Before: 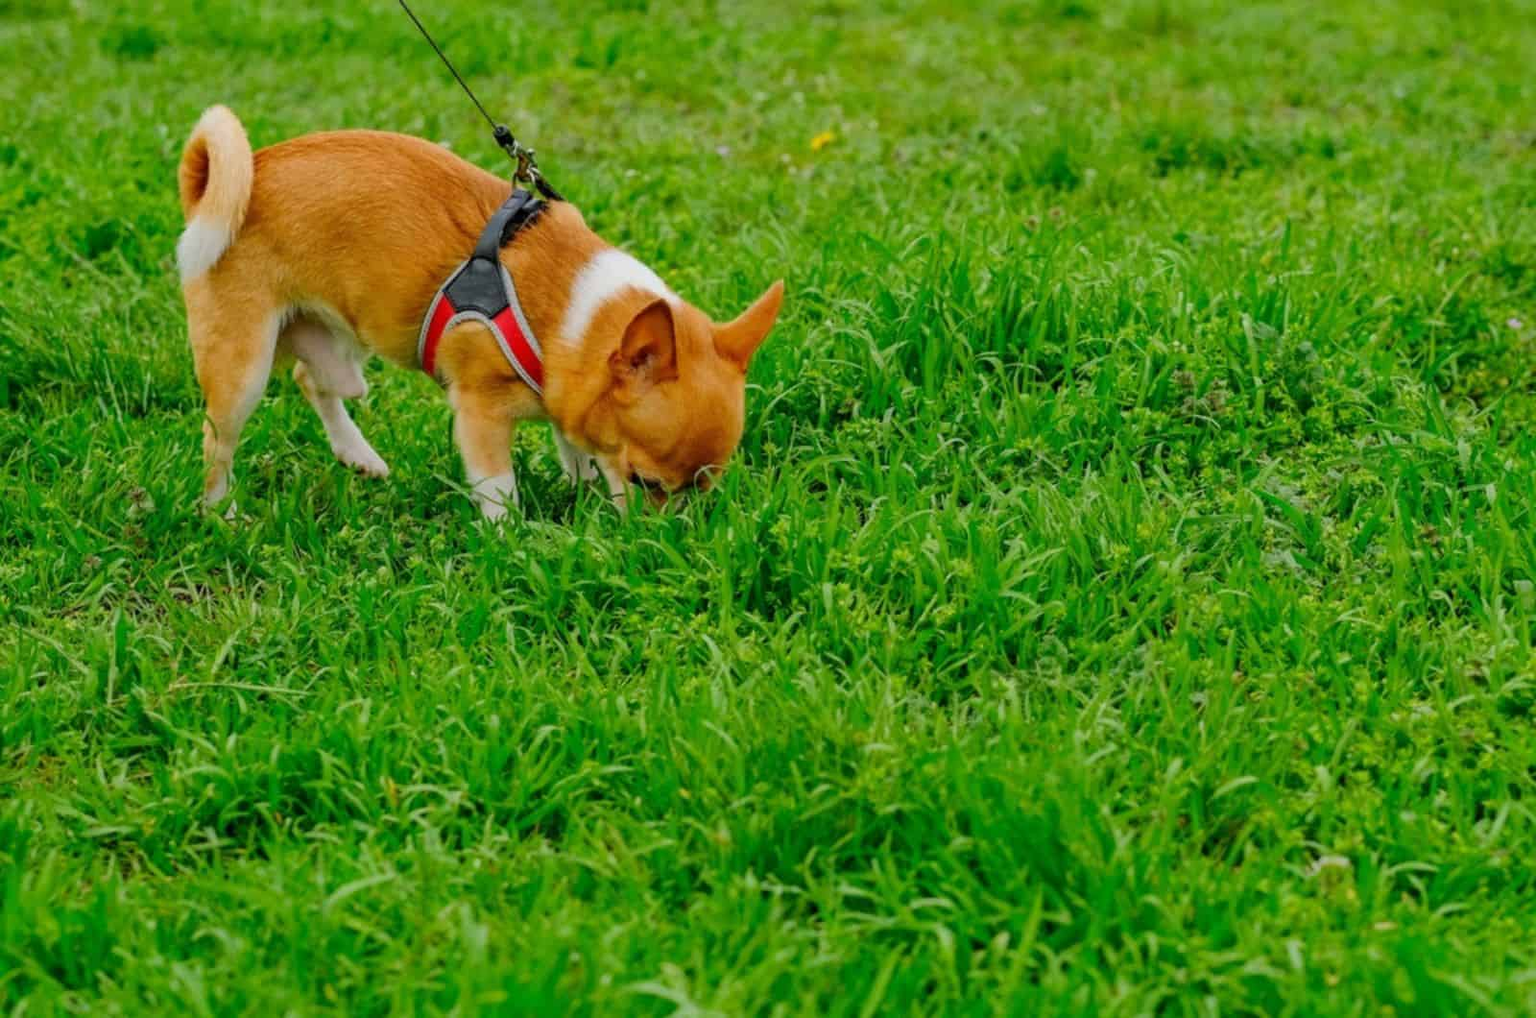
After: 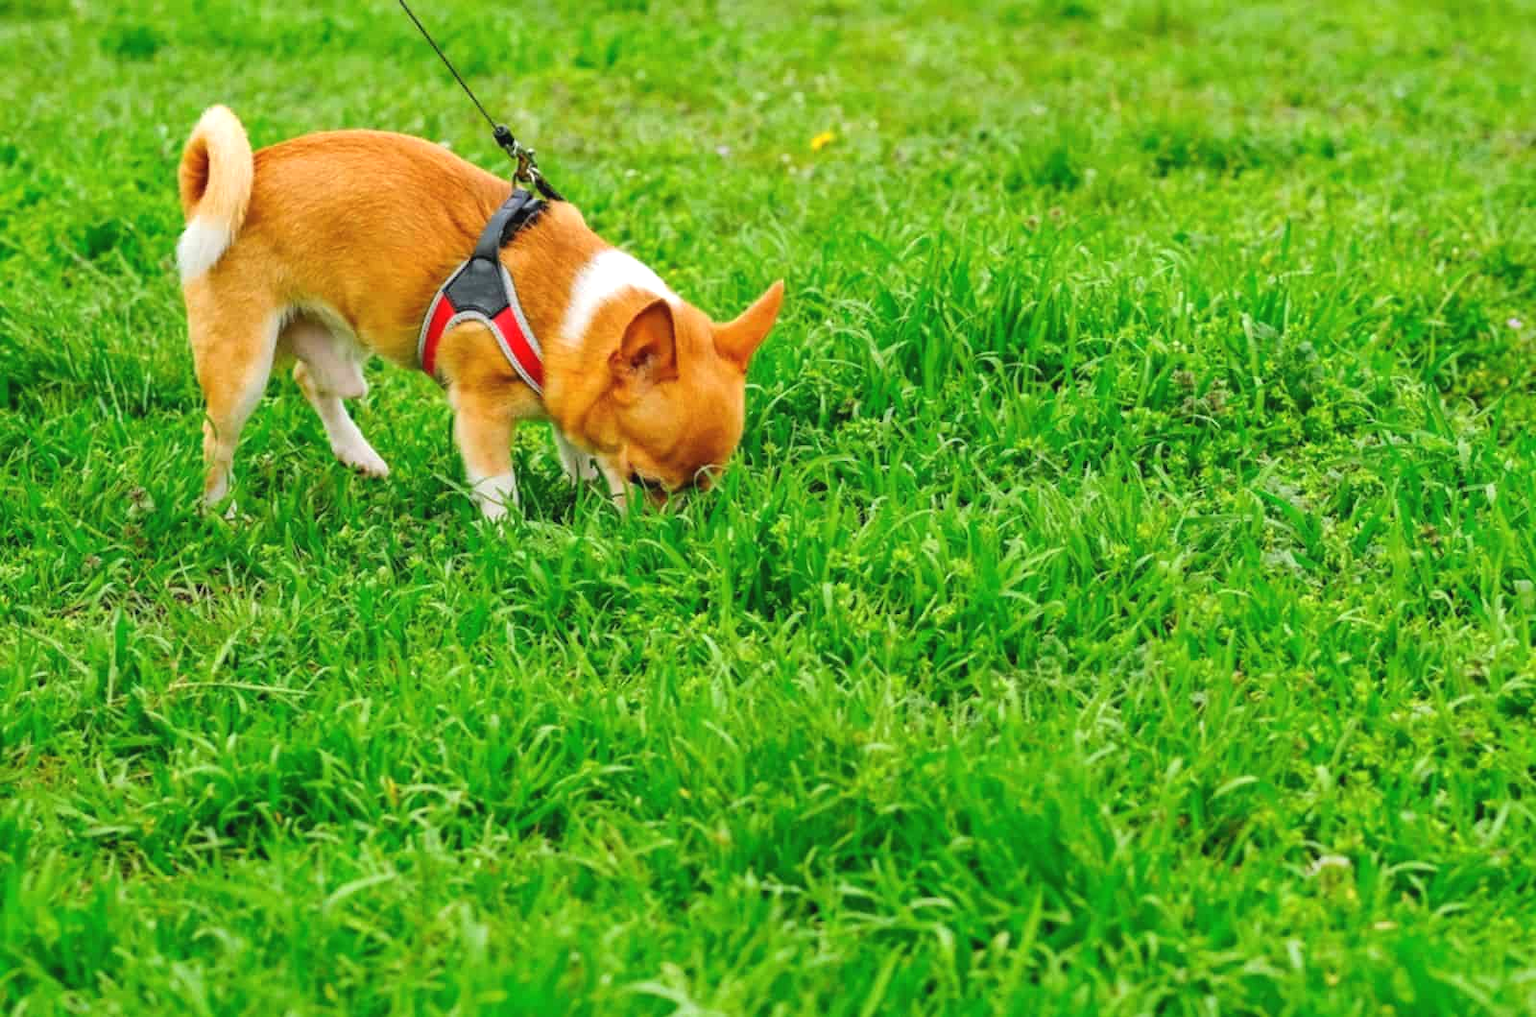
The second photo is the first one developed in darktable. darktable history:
exposure: black level correction -0.002, exposure 0.704 EV, compensate exposure bias true, compensate highlight preservation false
tone equalizer: -8 EV 0.041 EV
